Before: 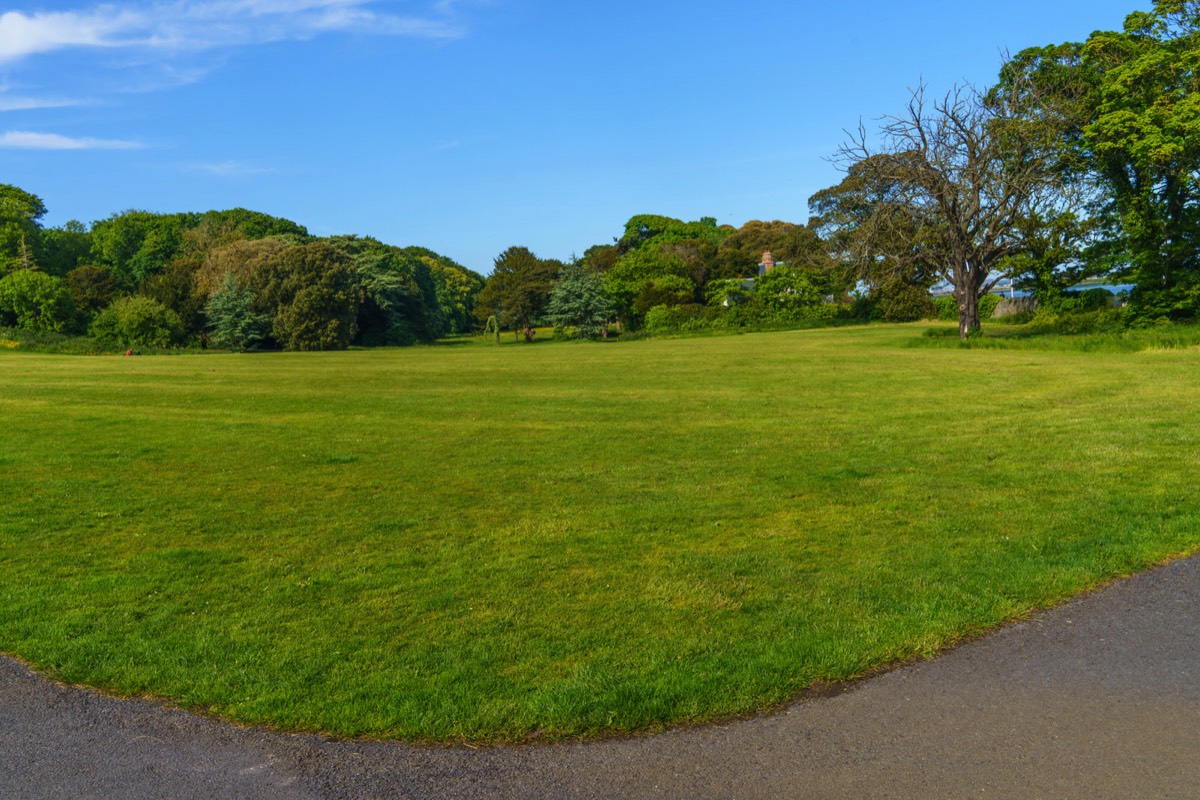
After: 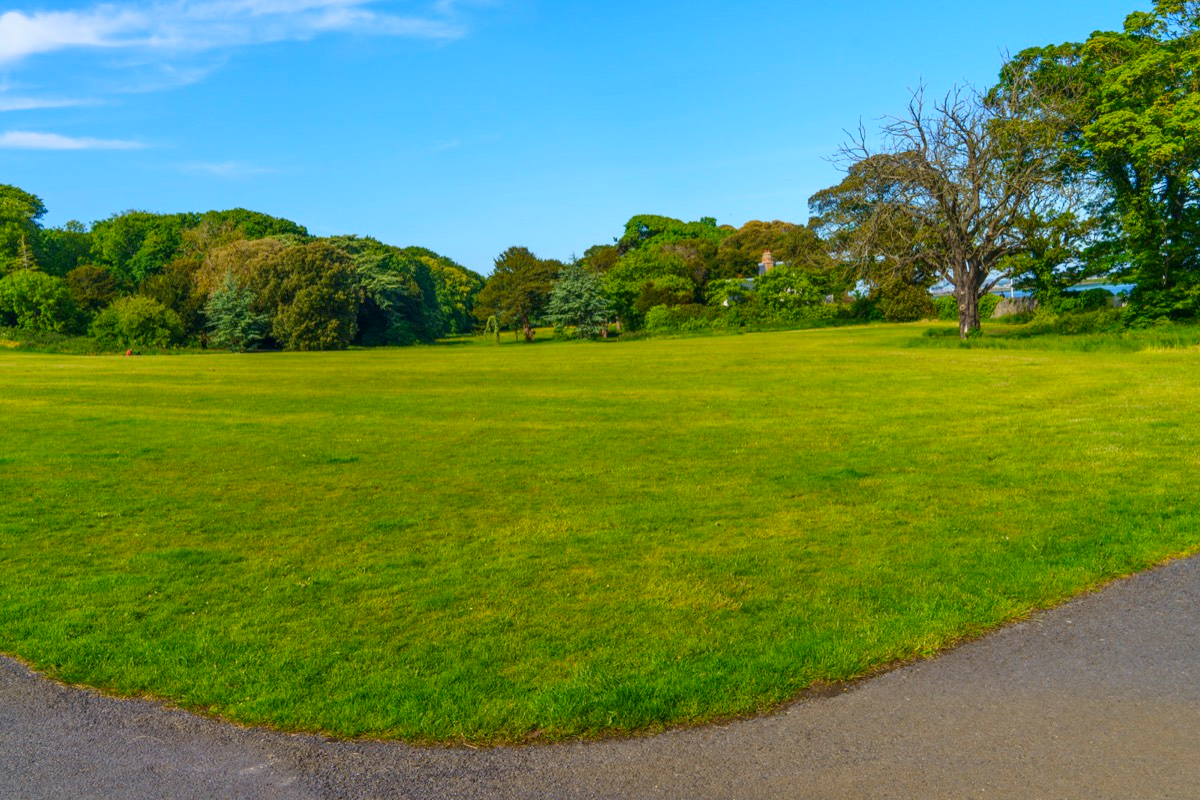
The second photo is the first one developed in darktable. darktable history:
contrast brightness saturation: contrast 0.09, saturation 0.28
shadows and highlights: shadows 30.86, highlights 0, soften with gaussian
